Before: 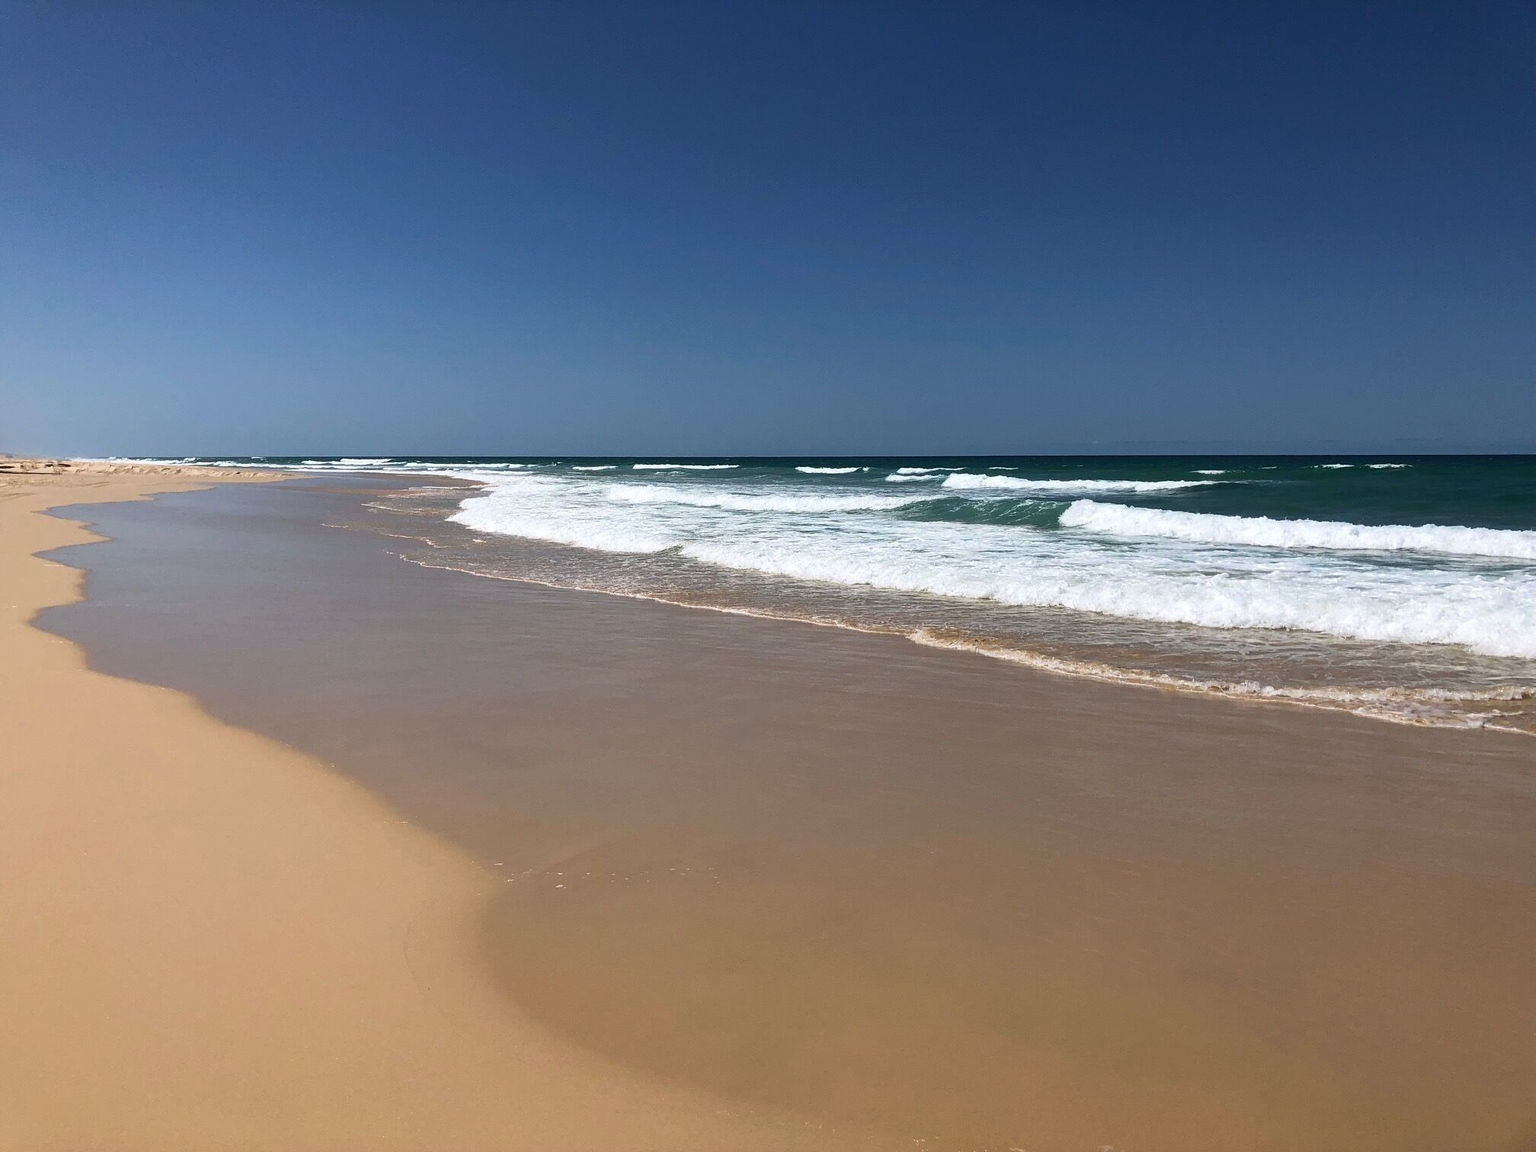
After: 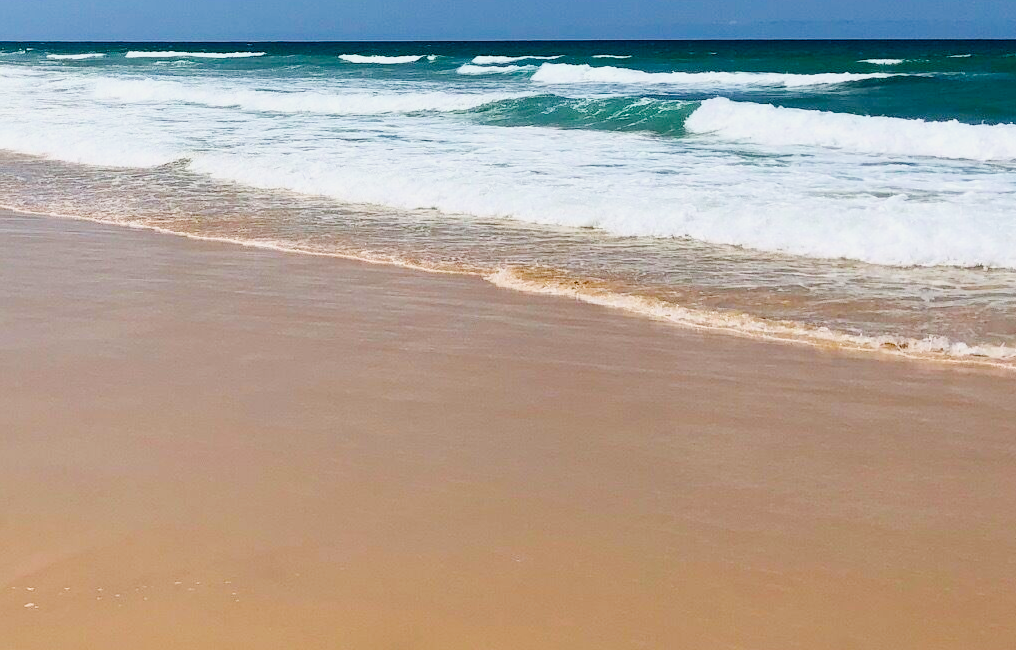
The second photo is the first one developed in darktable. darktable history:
crop: left 34.976%, top 36.941%, right 14.616%, bottom 20.038%
exposure: black level correction 0.001, exposure 0.961 EV, compensate exposure bias true, compensate highlight preservation false
levels: black 0.044%
contrast brightness saturation: contrast 0.04, saturation 0.154
color balance rgb: perceptual saturation grading › global saturation 20%, perceptual saturation grading › highlights -25.642%, perceptual saturation grading › shadows 24.995%, global vibrance 24.749%
filmic rgb: black relative exposure -7.65 EV, white relative exposure 4.56 EV, hardness 3.61, contrast 1.059
